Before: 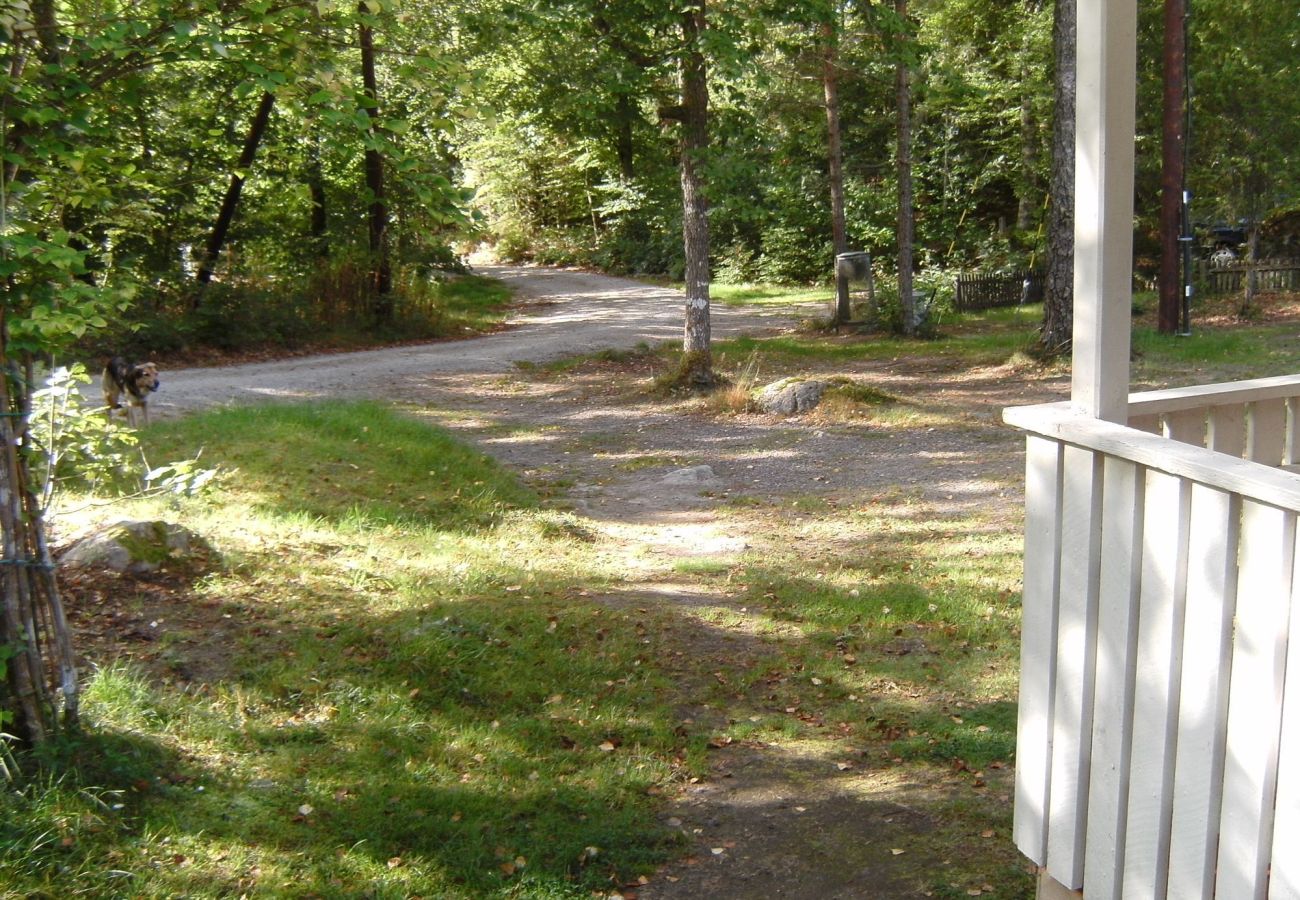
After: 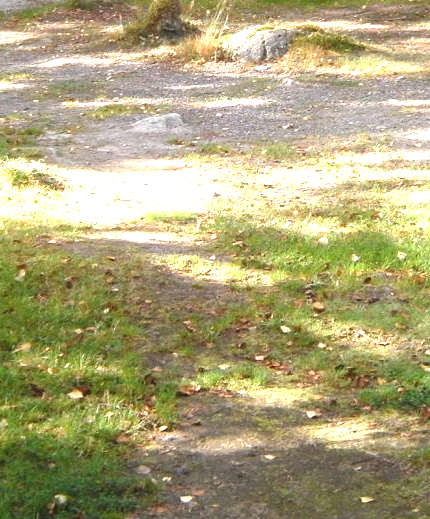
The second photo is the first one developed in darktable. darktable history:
rotate and perspective: automatic cropping off
exposure: black level correction 0, exposure 1.198 EV, compensate exposure bias true, compensate highlight preservation false
crop: left 40.878%, top 39.176%, right 25.993%, bottom 3.081%
